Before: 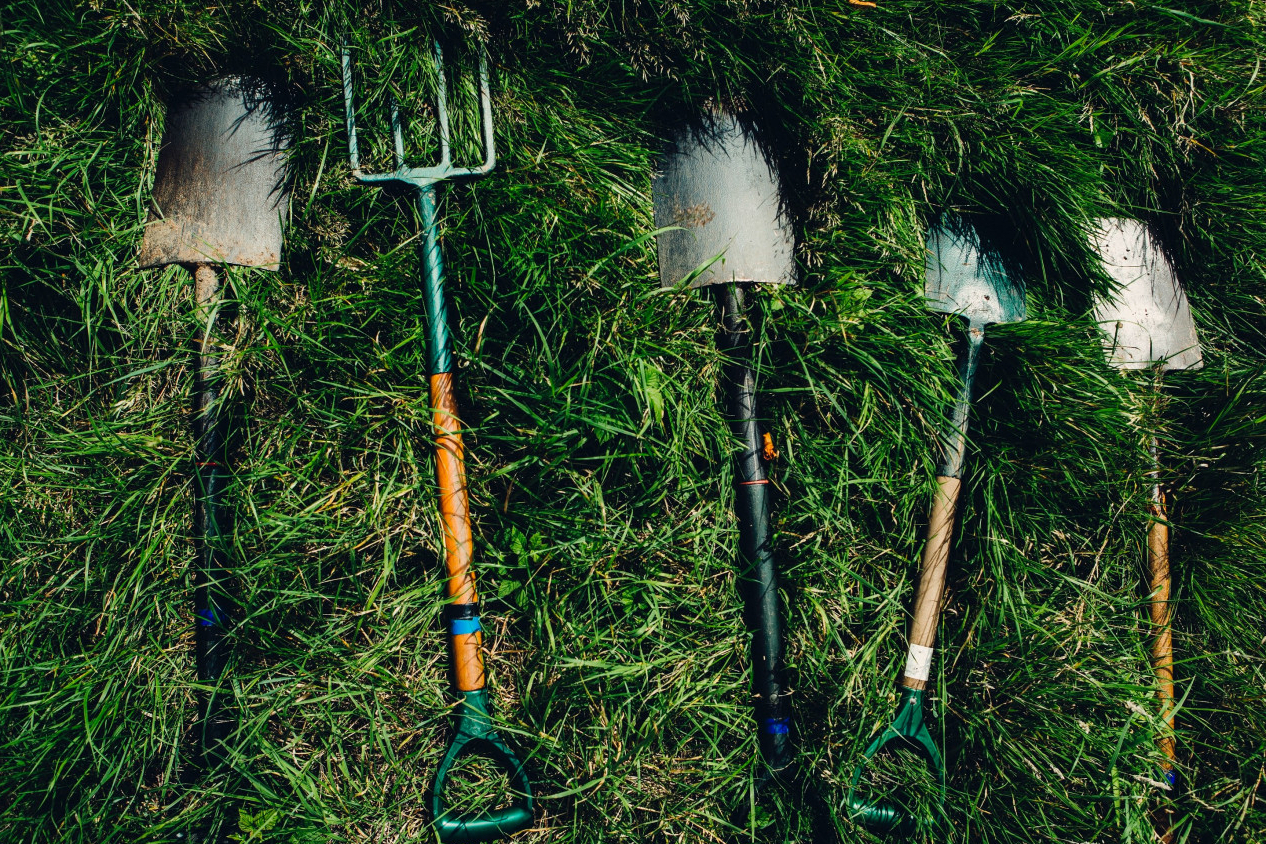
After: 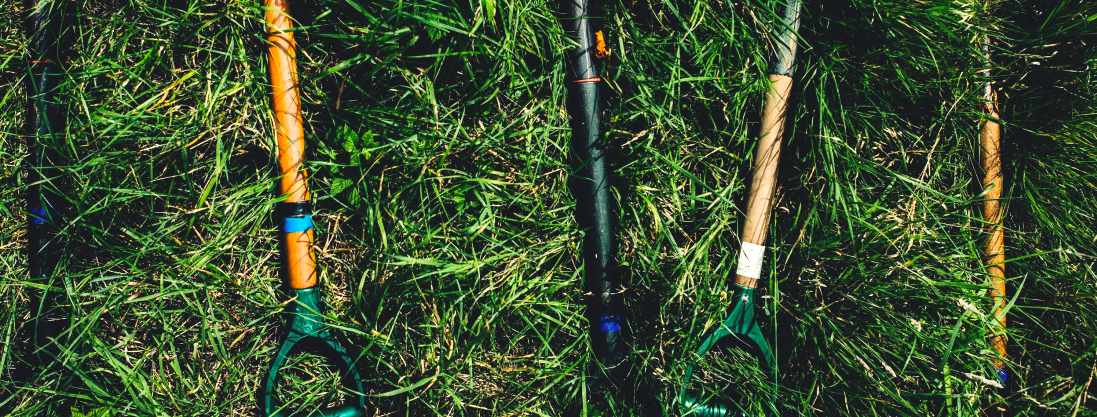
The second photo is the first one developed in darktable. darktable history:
contrast brightness saturation: contrast -0.102, brightness 0.055, saturation 0.084
crop and rotate: left 13.299%, top 47.63%, bottom 2.896%
tone equalizer: -8 EV -0.723 EV, -7 EV -0.726 EV, -6 EV -0.617 EV, -5 EV -0.382 EV, -3 EV 0.365 EV, -2 EV 0.6 EV, -1 EV 0.692 EV, +0 EV 0.764 EV, edges refinement/feathering 500, mask exposure compensation -1.57 EV, preserve details no
